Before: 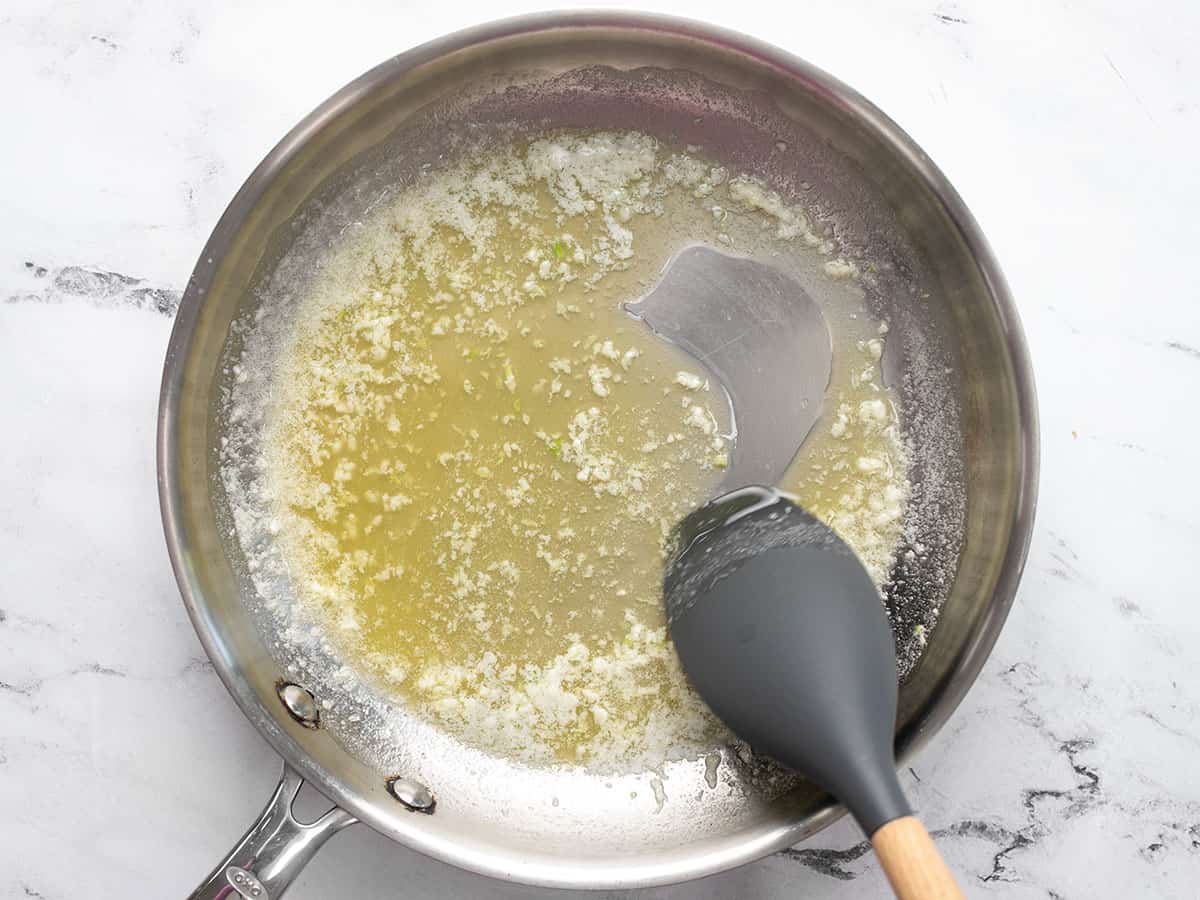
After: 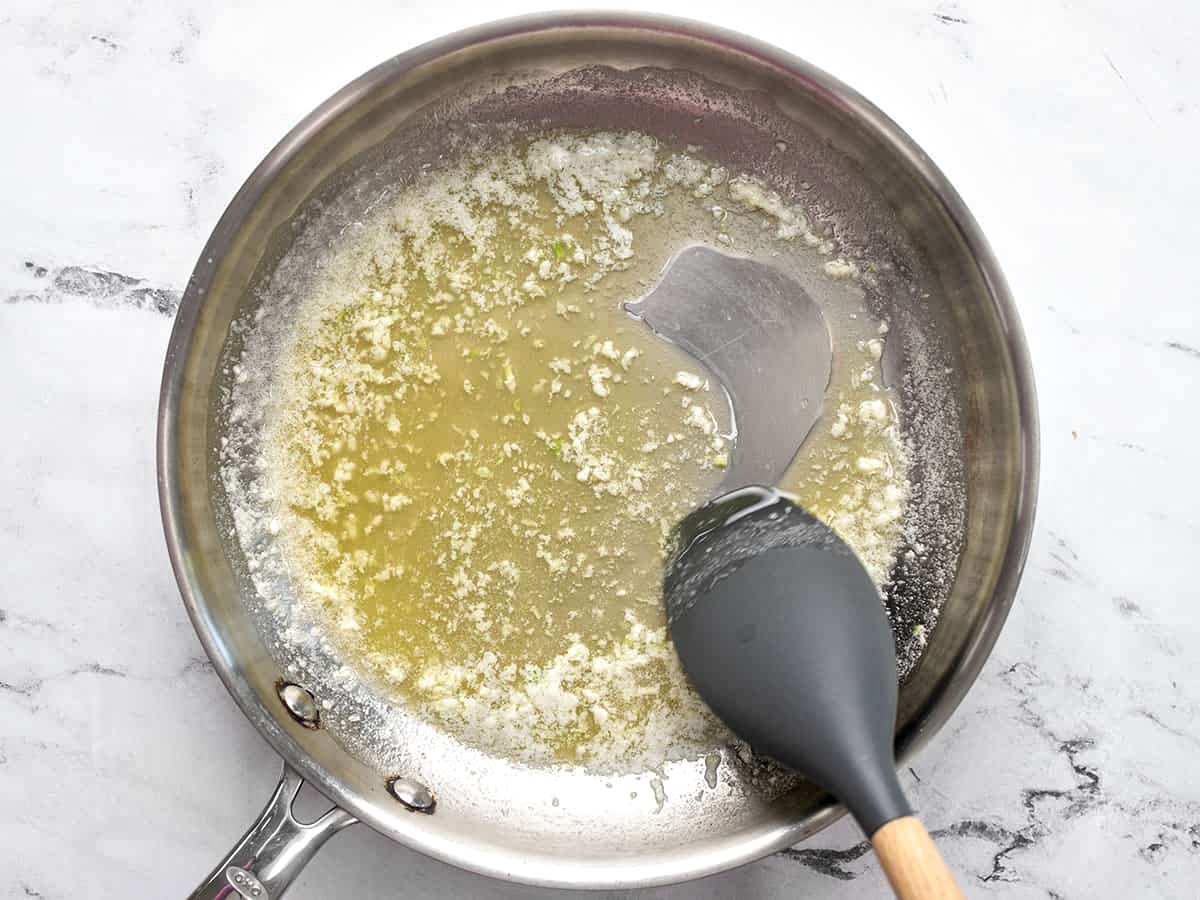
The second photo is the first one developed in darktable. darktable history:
local contrast: mode bilateral grid, contrast 19, coarseness 20, detail 150%, midtone range 0.2
